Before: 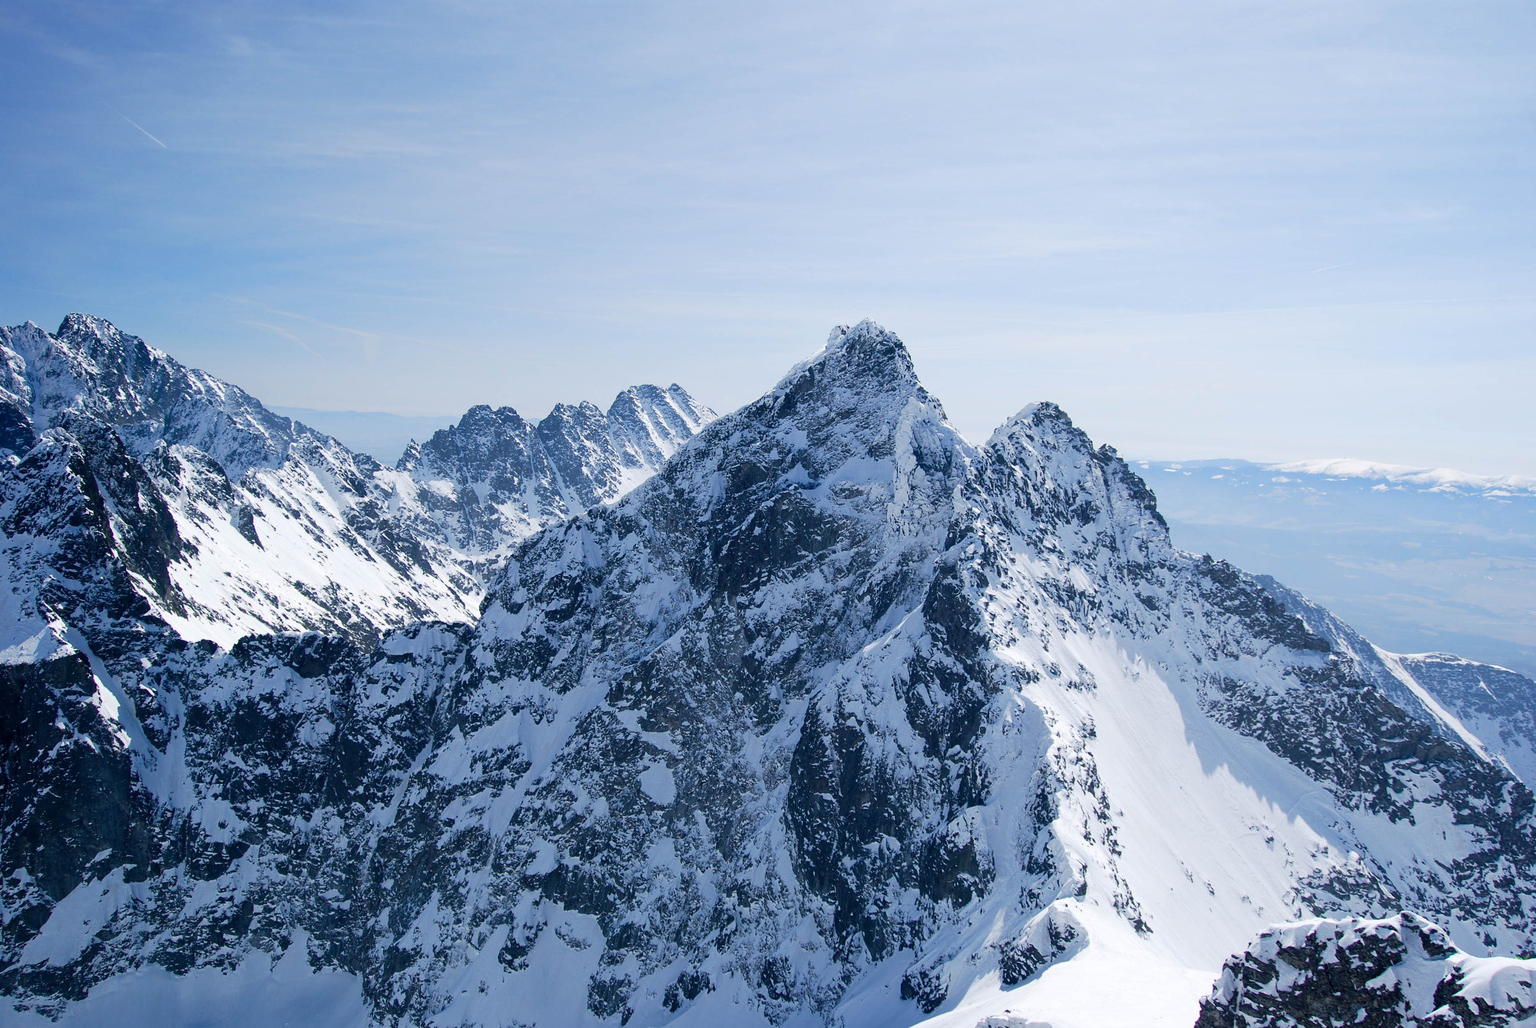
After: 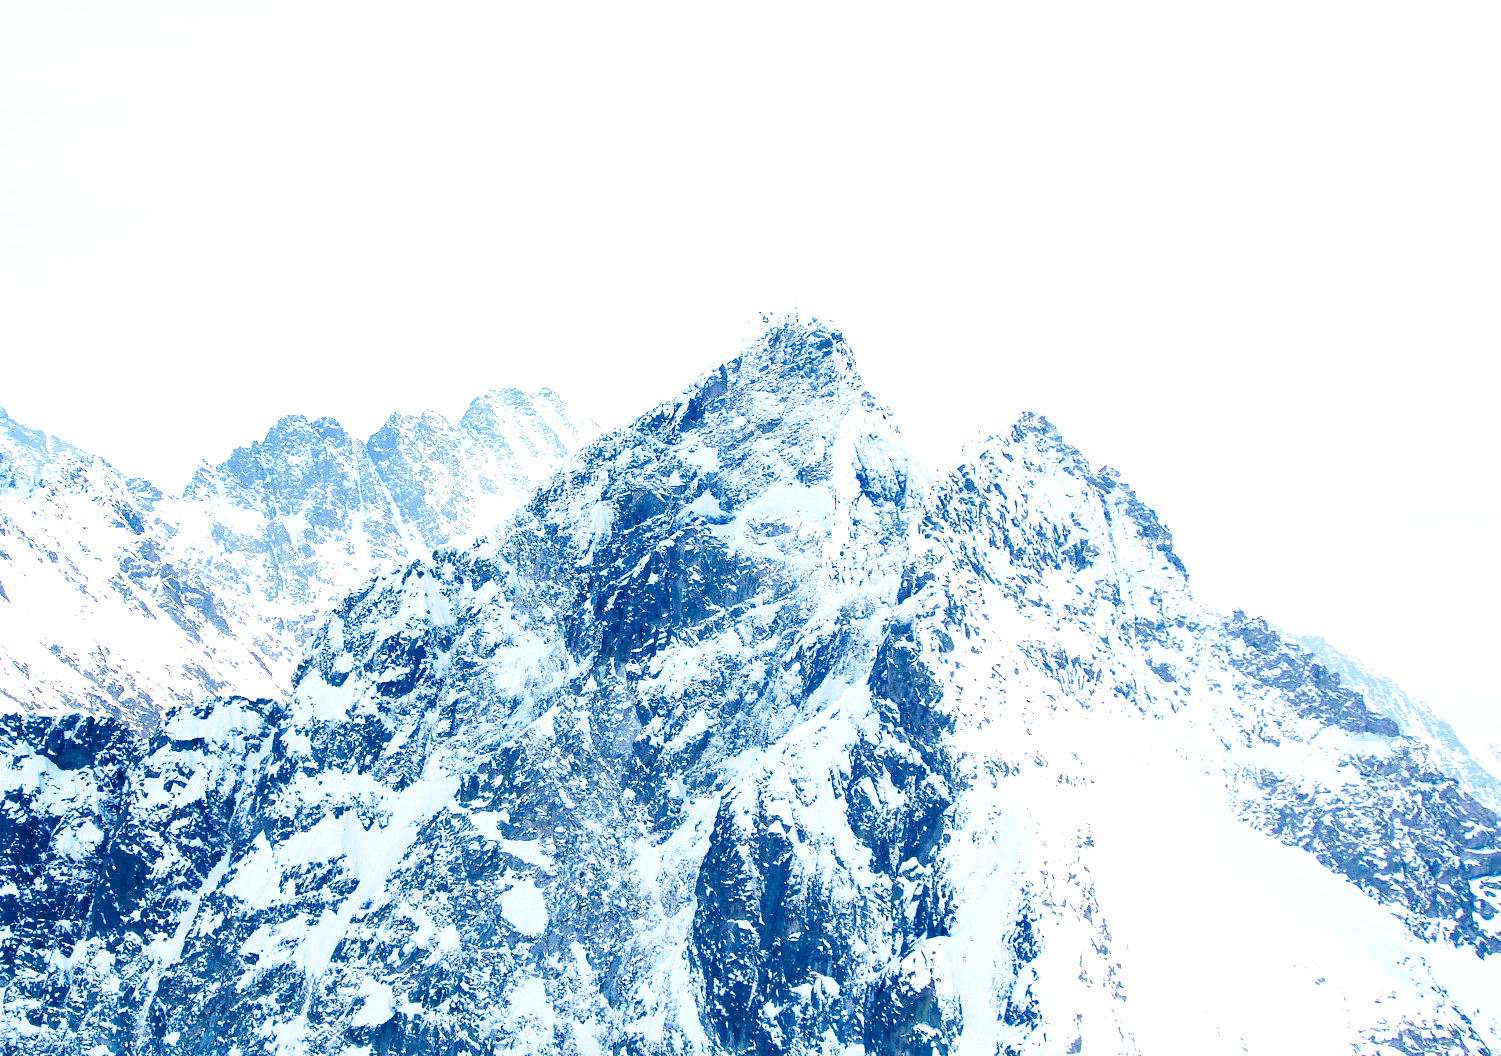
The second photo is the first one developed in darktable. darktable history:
crop: left 16.659%, top 8.508%, right 8.272%, bottom 12.601%
base curve: curves: ch0 [(0, 0) (0.028, 0.03) (0.121, 0.232) (0.46, 0.748) (0.859, 0.968) (1, 1)], preserve colors none
exposure: black level correction 0.001, exposure 1.639 EV, compensate highlight preservation false
